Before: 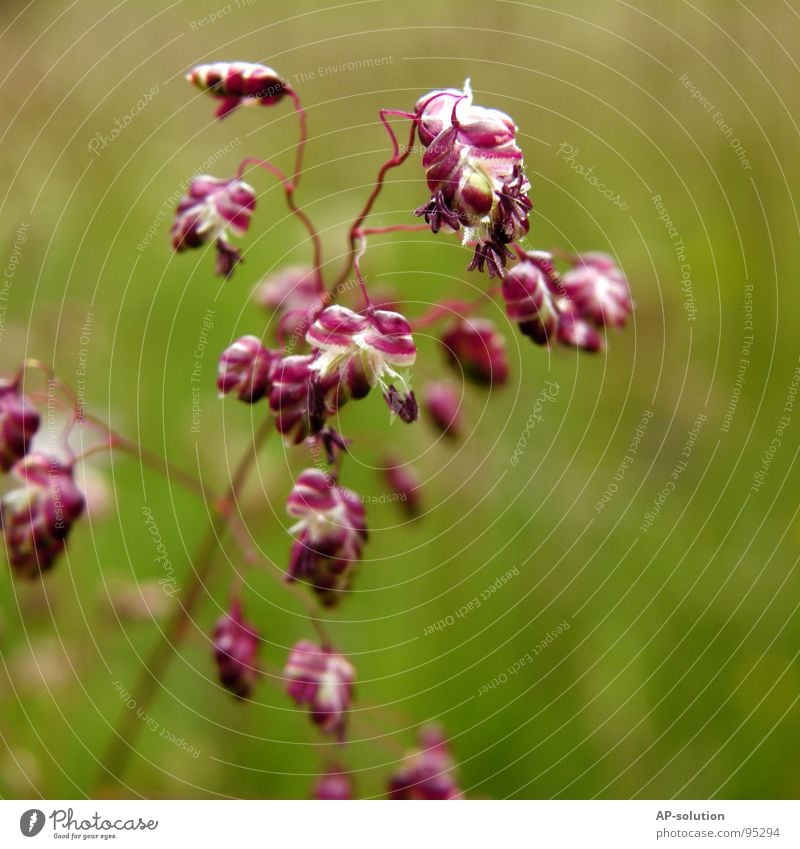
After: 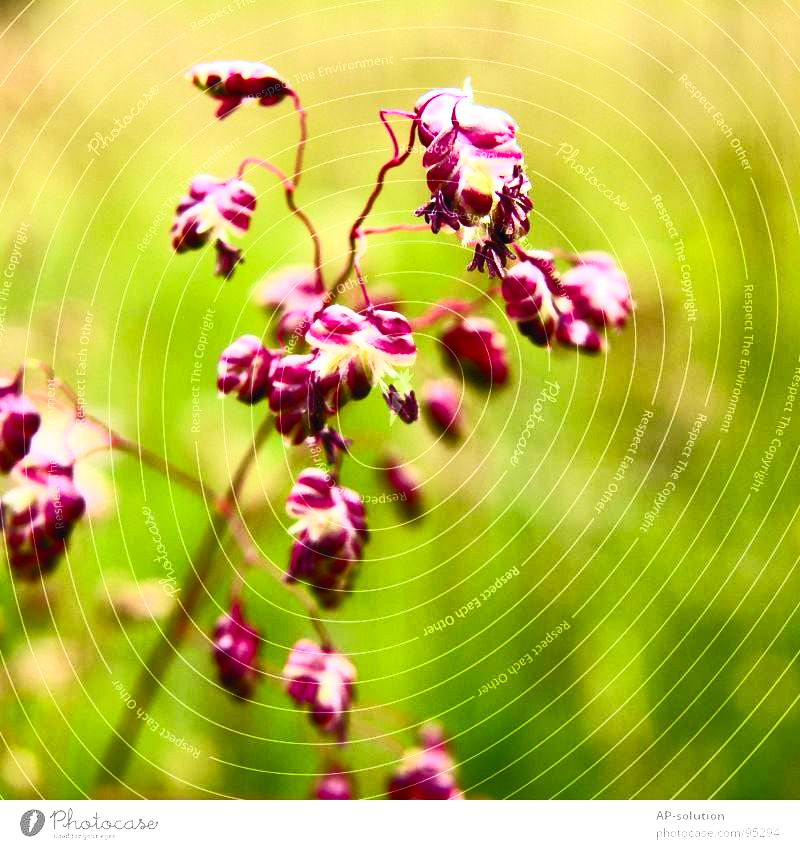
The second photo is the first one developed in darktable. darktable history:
contrast brightness saturation: contrast 0.837, brightness 0.582, saturation 0.591
base curve: curves: ch0 [(0, 0) (0.472, 0.455) (1, 1)], preserve colors none
